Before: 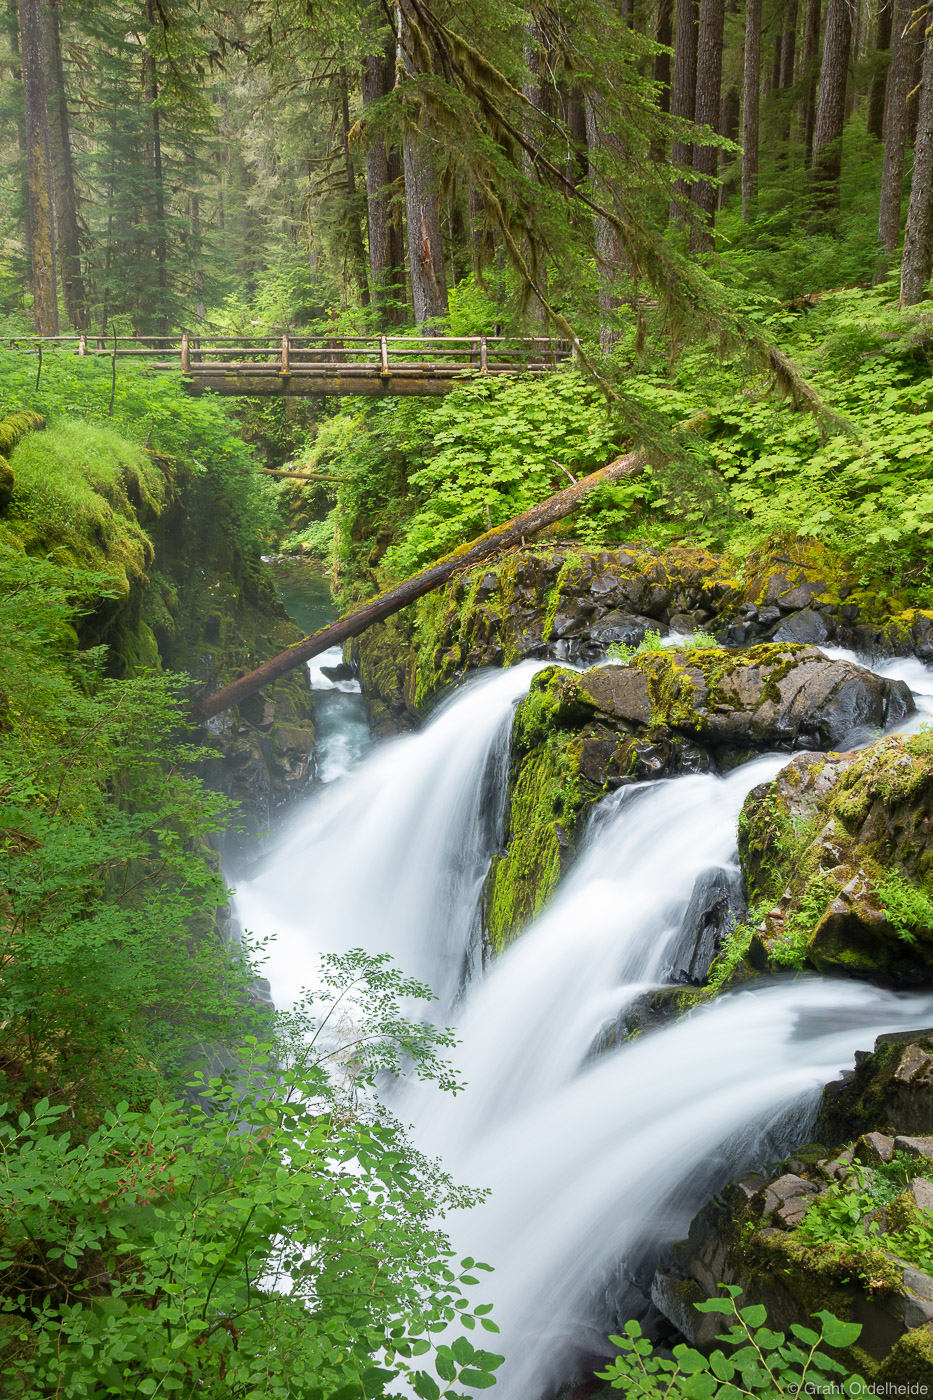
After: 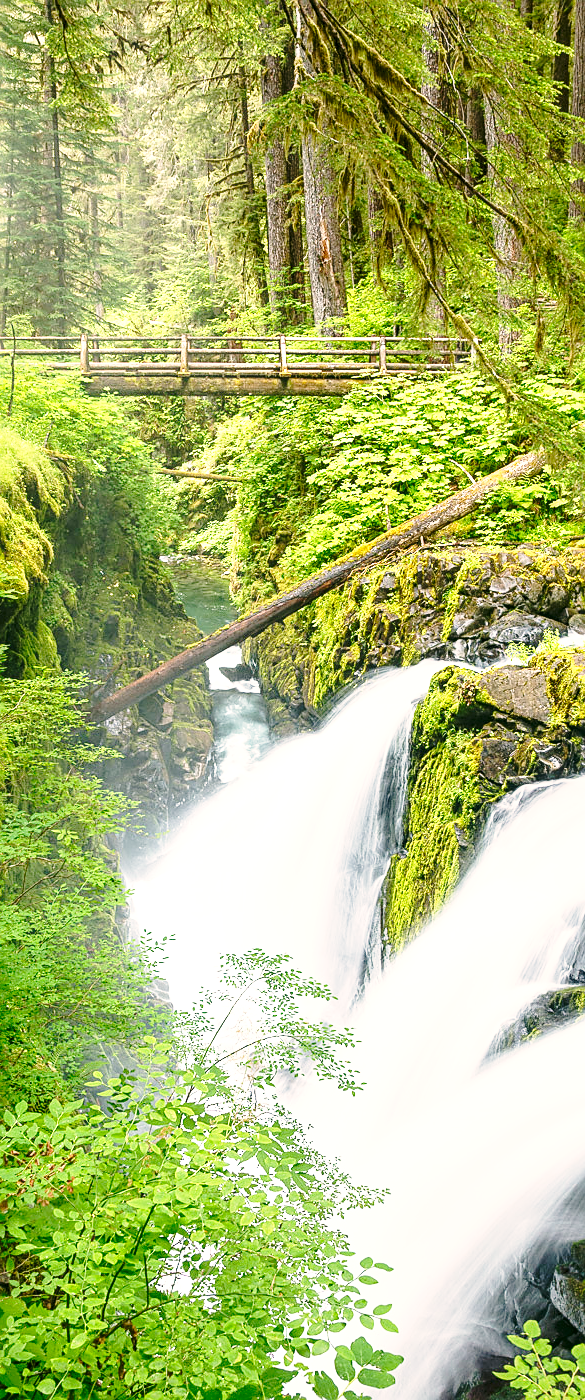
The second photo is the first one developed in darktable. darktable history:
crop: left 10.83%, right 26.436%
color correction: highlights a* 4.04, highlights b* 4.97, shadows a* -8.35, shadows b* 4.55
exposure: black level correction 0.001, exposure 0.498 EV, compensate exposure bias true, compensate highlight preservation false
local contrast: on, module defaults
base curve: curves: ch0 [(0, 0) (0.032, 0.037) (0.105, 0.228) (0.435, 0.76) (0.856, 0.983) (1, 1)], preserve colors none
sharpen: on, module defaults
